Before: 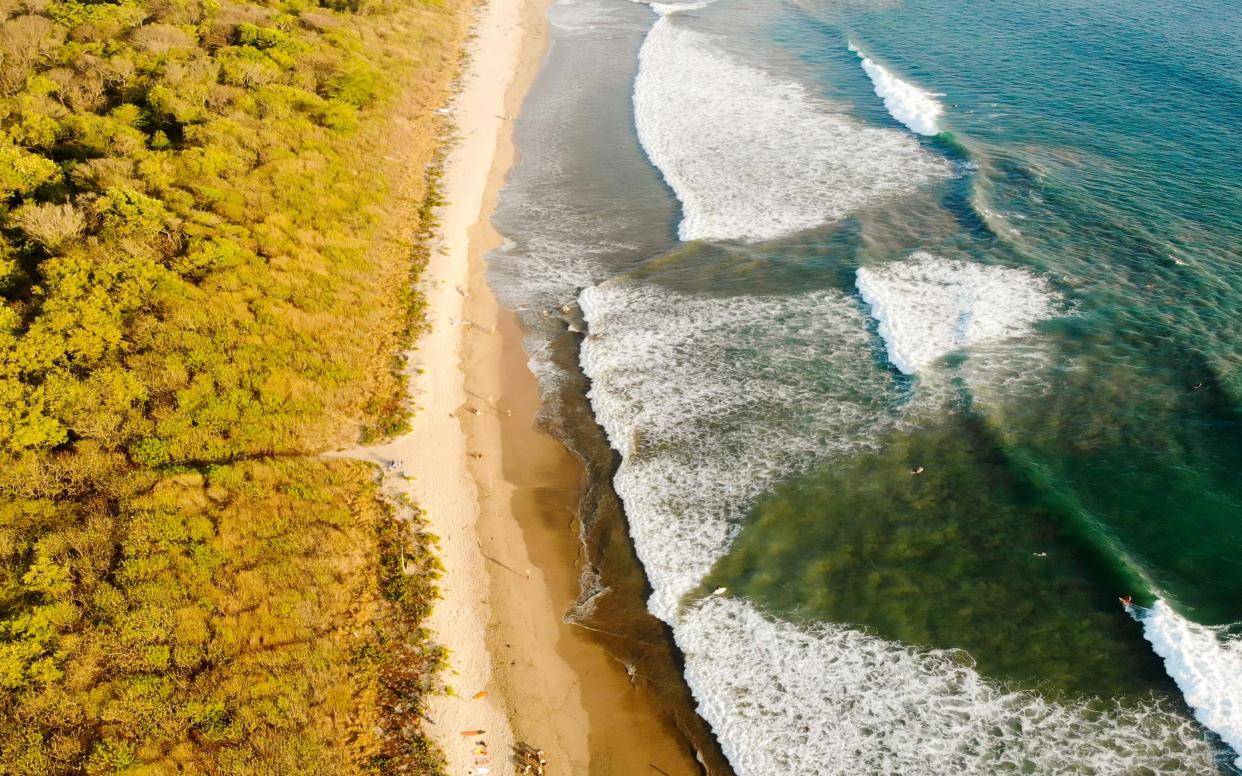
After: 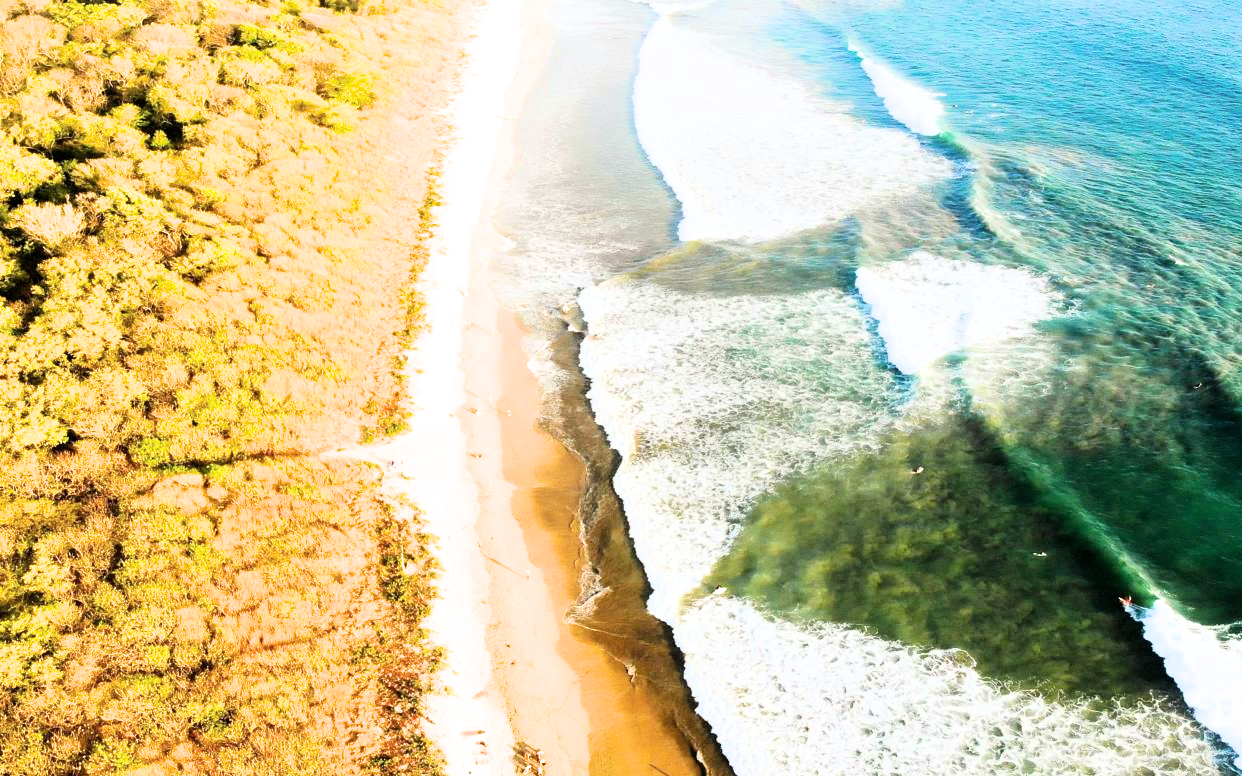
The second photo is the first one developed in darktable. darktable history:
filmic rgb: hardness 4.17, contrast 1.364, color science v6 (2022)
exposure: black level correction 0, exposure 1.5 EV, compensate exposure bias true, compensate highlight preservation false
white balance: red 0.98, blue 1.034
